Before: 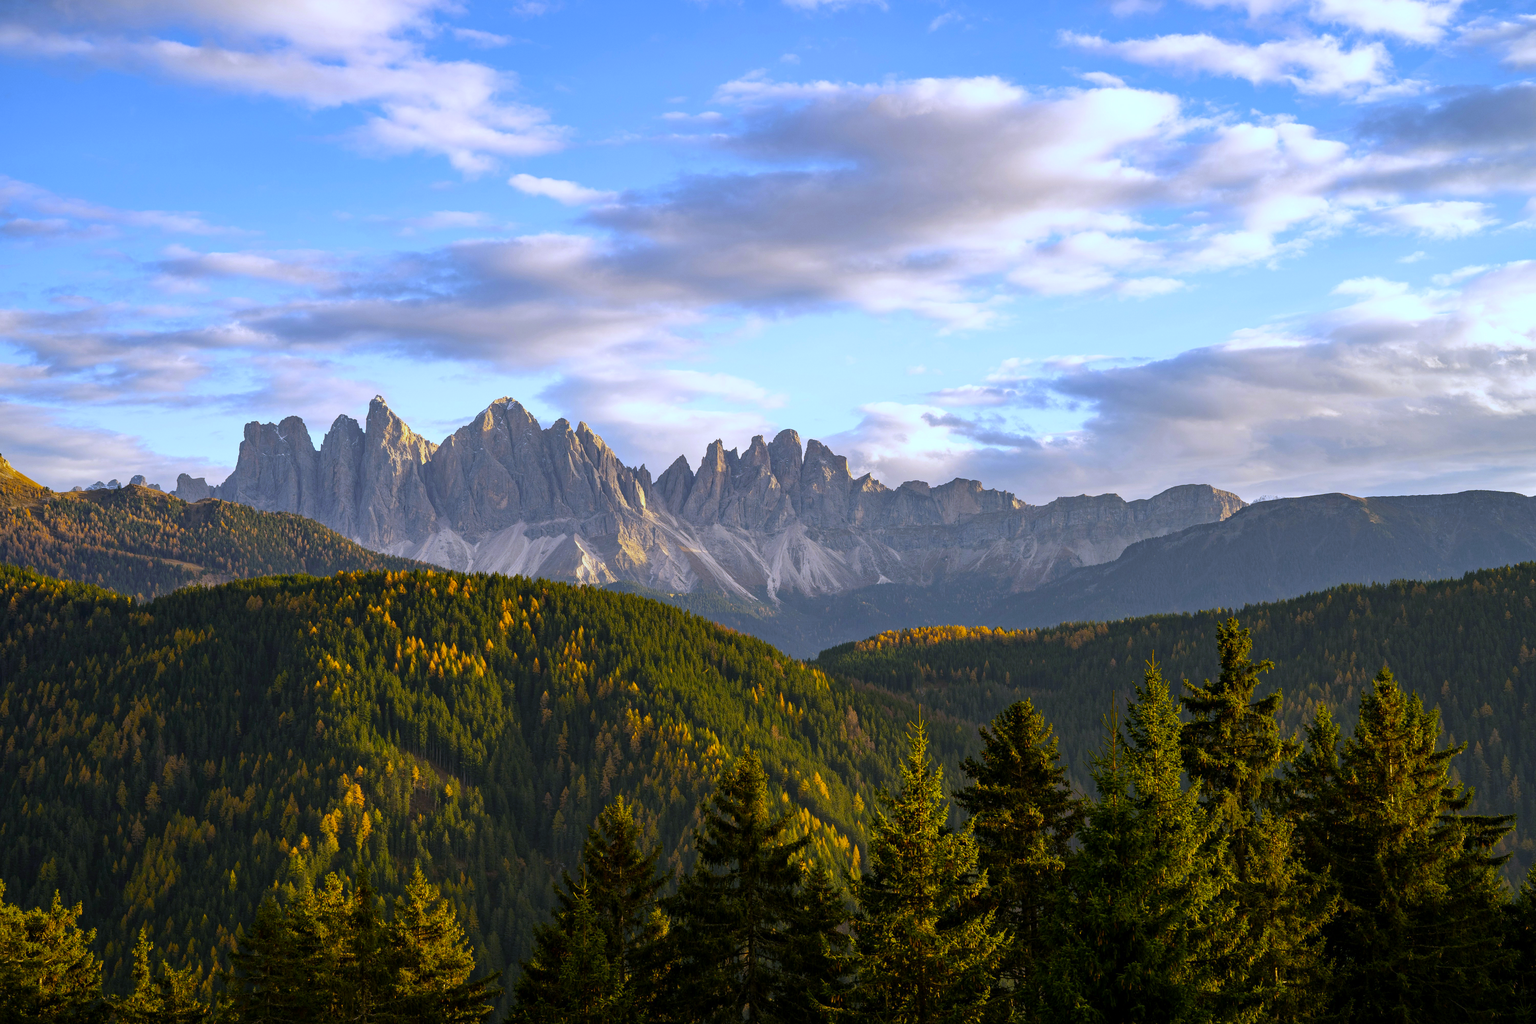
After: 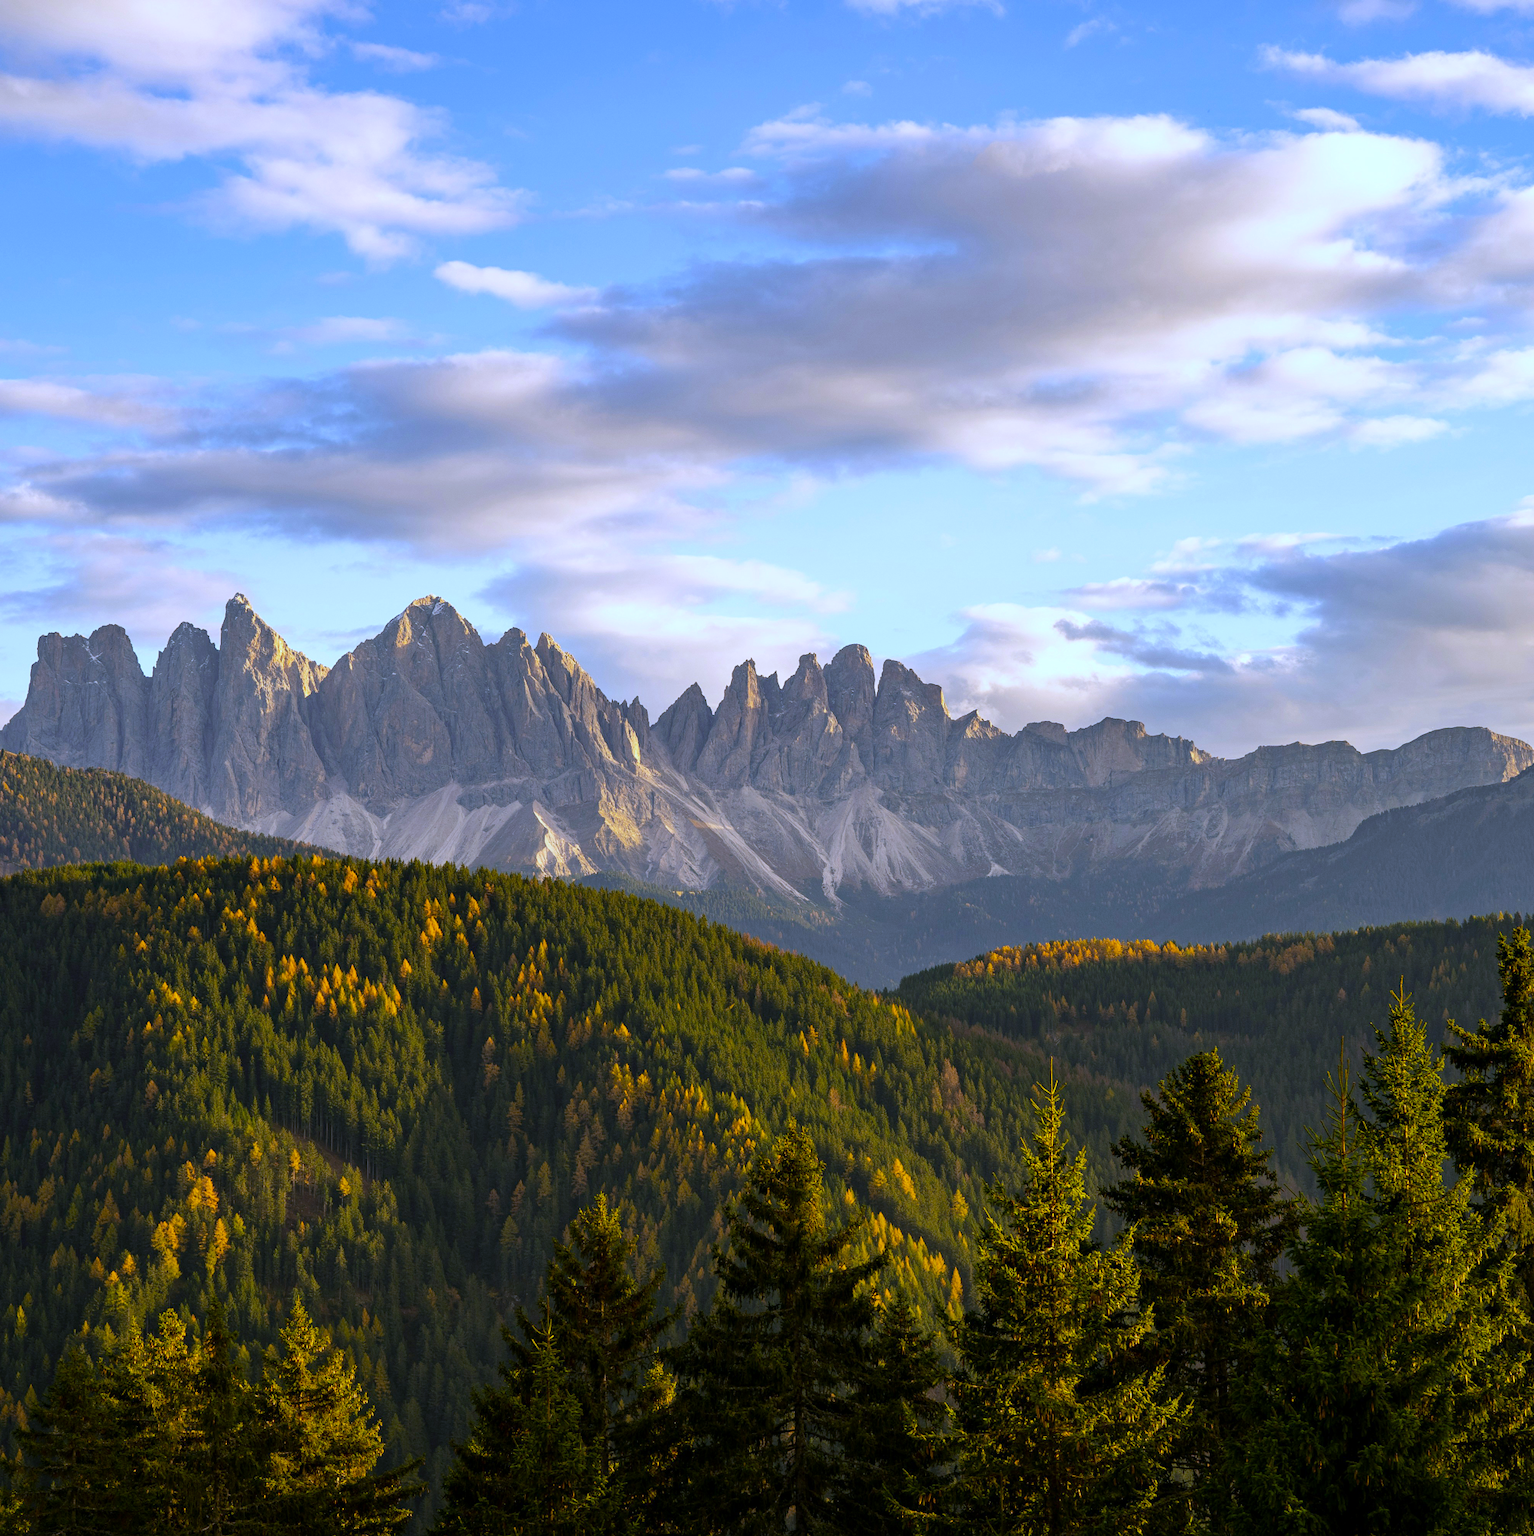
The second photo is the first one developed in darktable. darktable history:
crop and rotate: left 14.3%, right 19.101%
